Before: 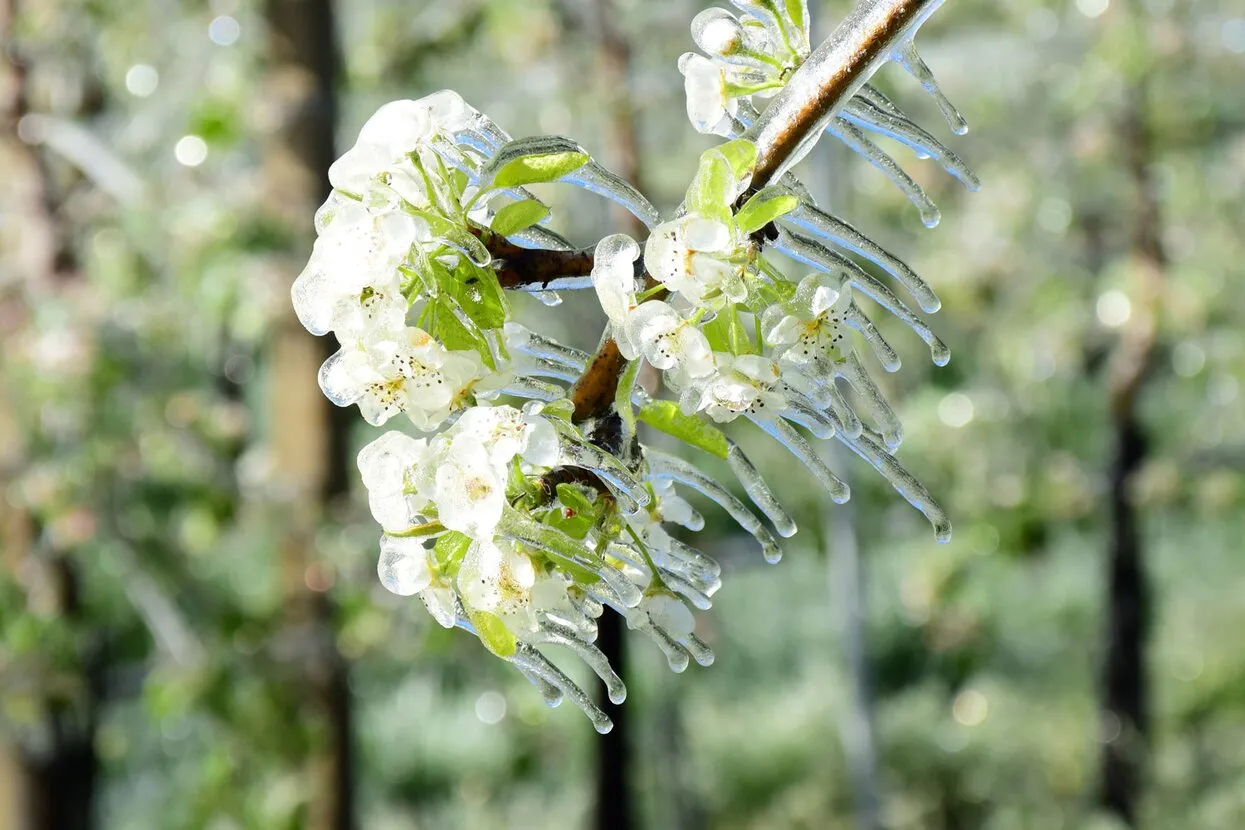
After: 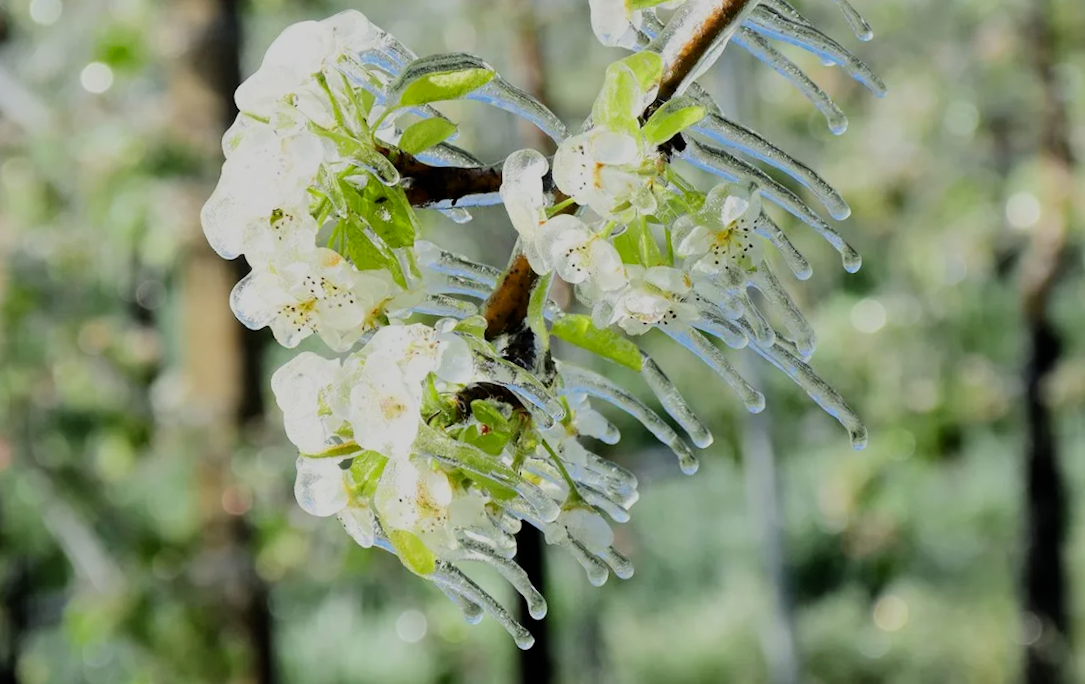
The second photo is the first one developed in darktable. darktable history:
crop and rotate: angle -1.96°, left 3.097%, top 4.154%, right 1.586%, bottom 0.529%
rotate and perspective: rotation -3.52°, crop left 0.036, crop right 0.964, crop top 0.081, crop bottom 0.919
shadows and highlights: soften with gaussian
filmic rgb: black relative exposure -8.42 EV, white relative exposure 4.68 EV, hardness 3.82, color science v6 (2022)
